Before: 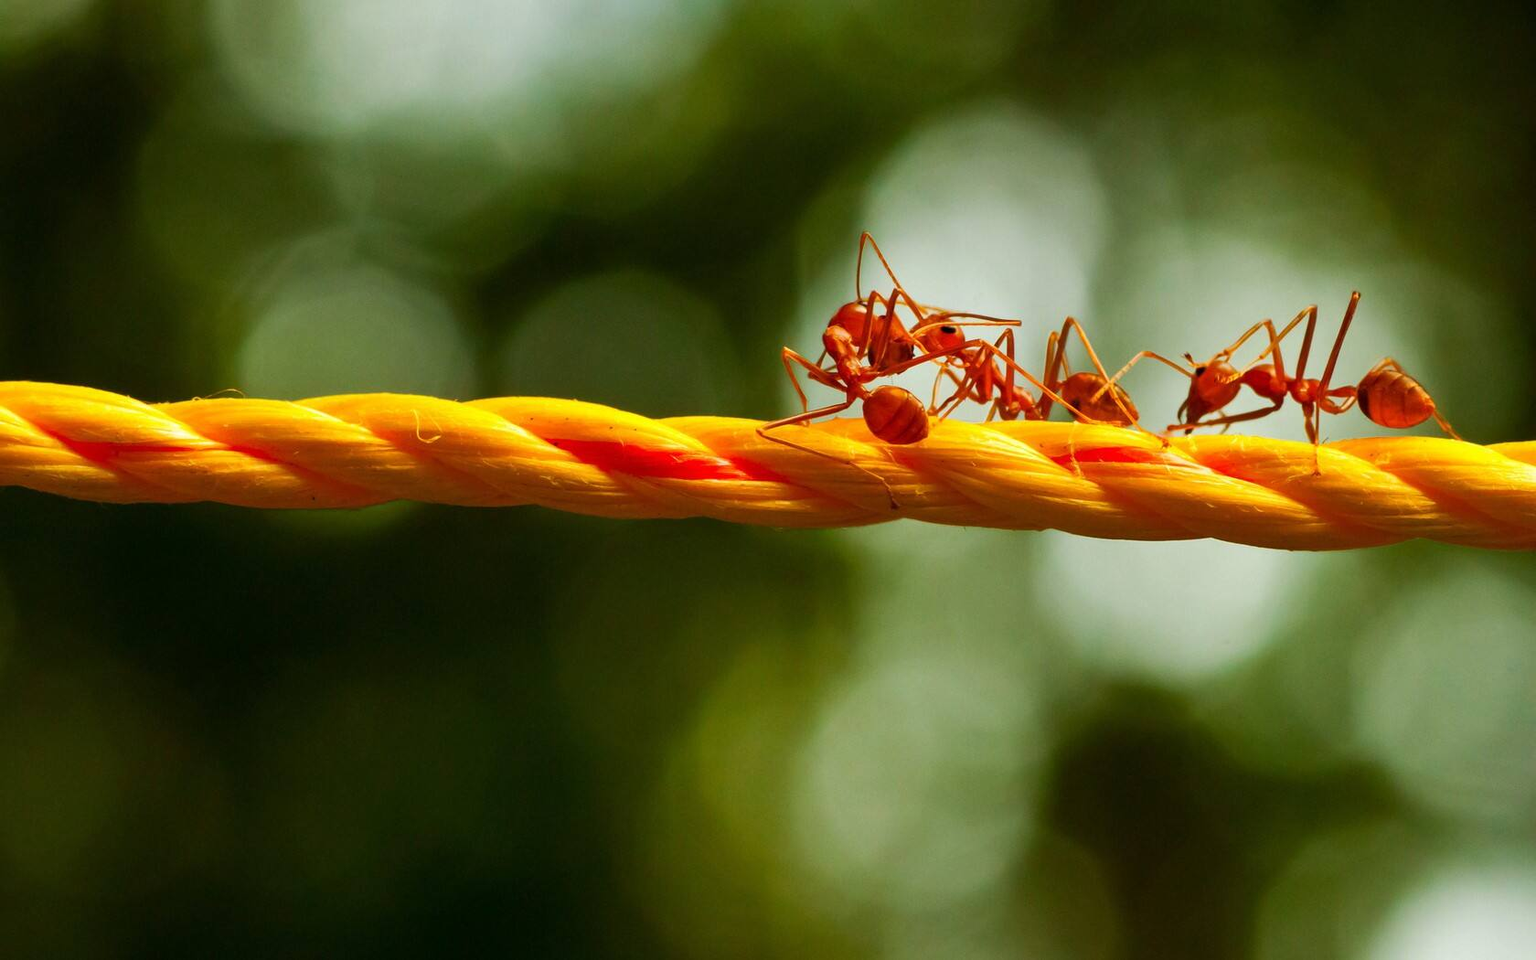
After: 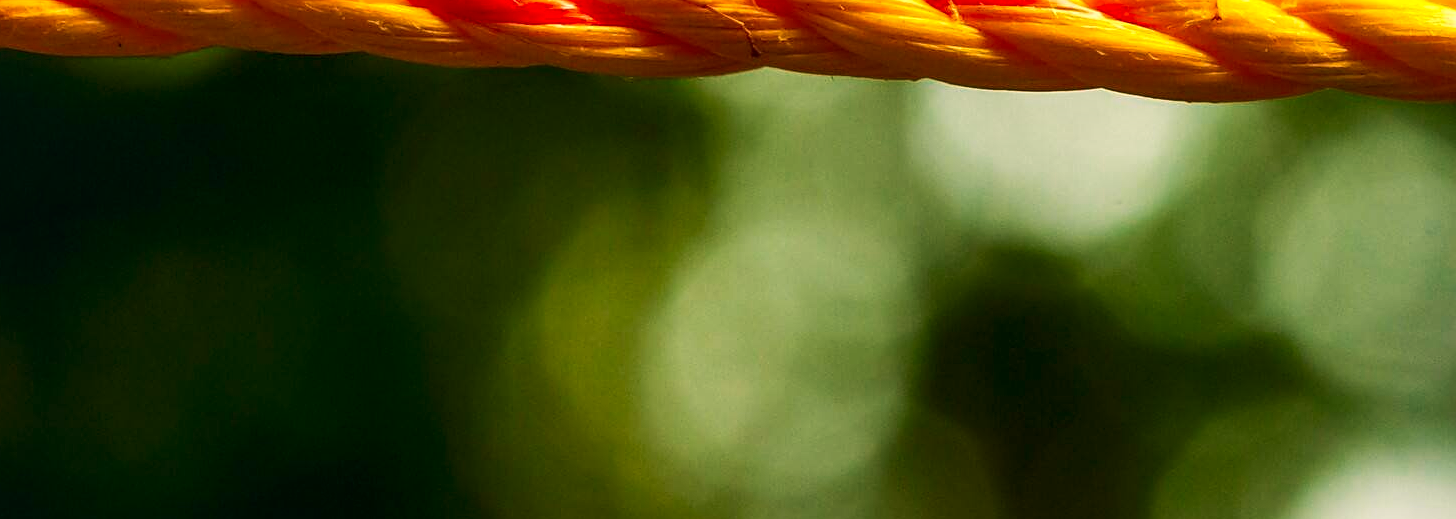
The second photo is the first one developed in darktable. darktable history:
velvia: on, module defaults
contrast brightness saturation: contrast 0.154, brightness -0.006, saturation 0.105
sharpen: on, module defaults
color correction: highlights a* 5.44, highlights b* 5.29, shadows a* -4.29, shadows b* -5.26
local contrast: on, module defaults
crop and rotate: left 13.287%, top 47.806%, bottom 2.742%
color zones: curves: ch0 [(0.25, 0.5) (0.636, 0.25) (0.75, 0.5)]
